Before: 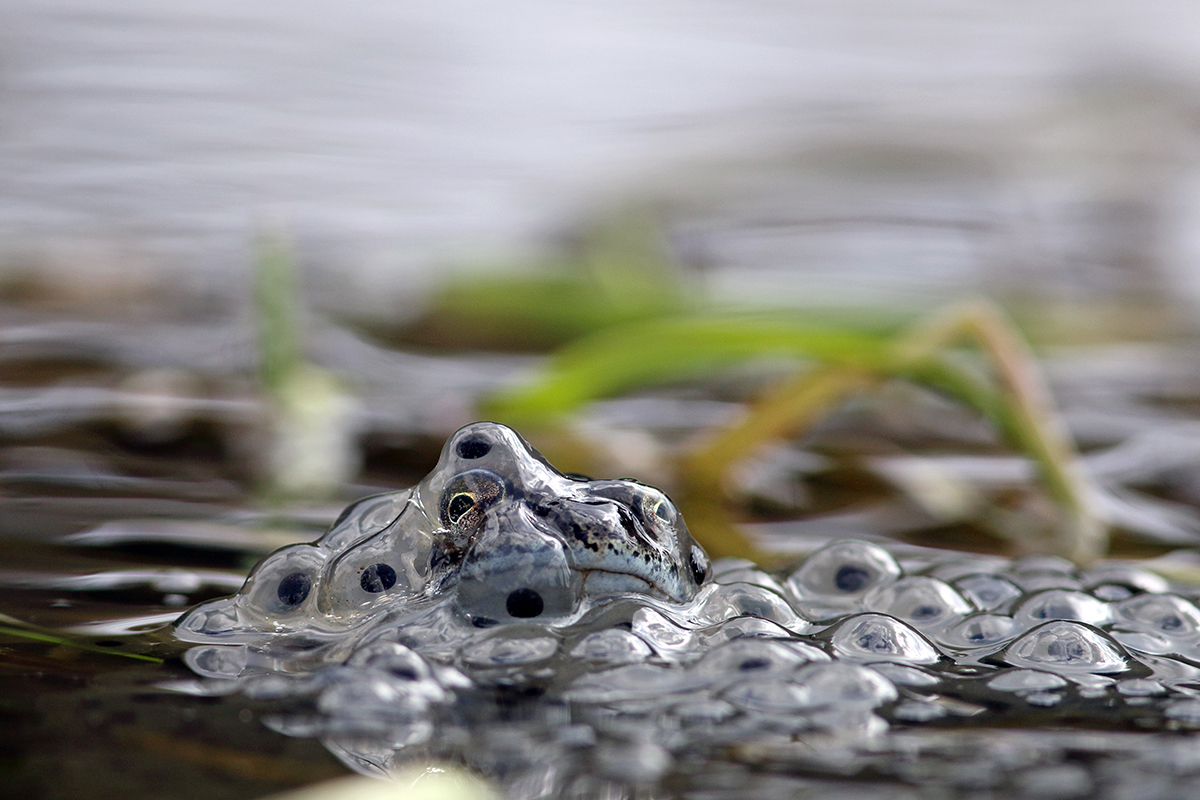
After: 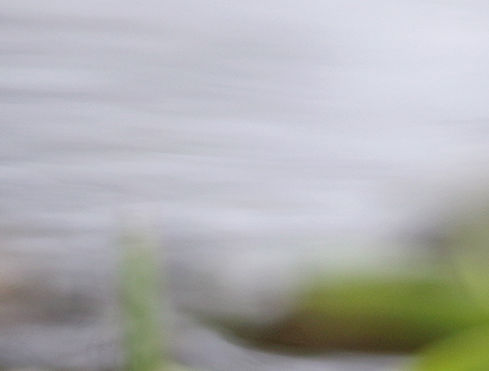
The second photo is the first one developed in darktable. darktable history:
crop and rotate: left 11.306%, top 0.114%, right 47.925%, bottom 53.437%
